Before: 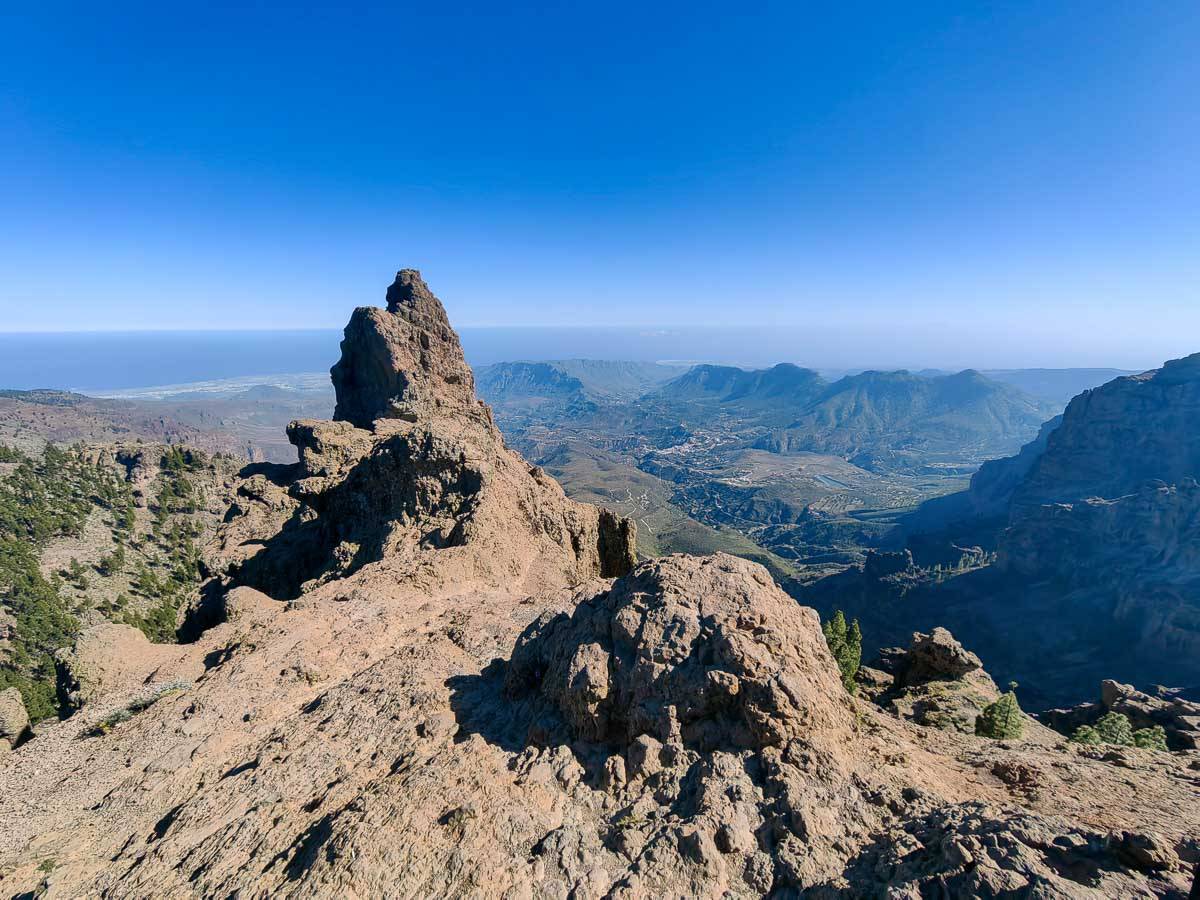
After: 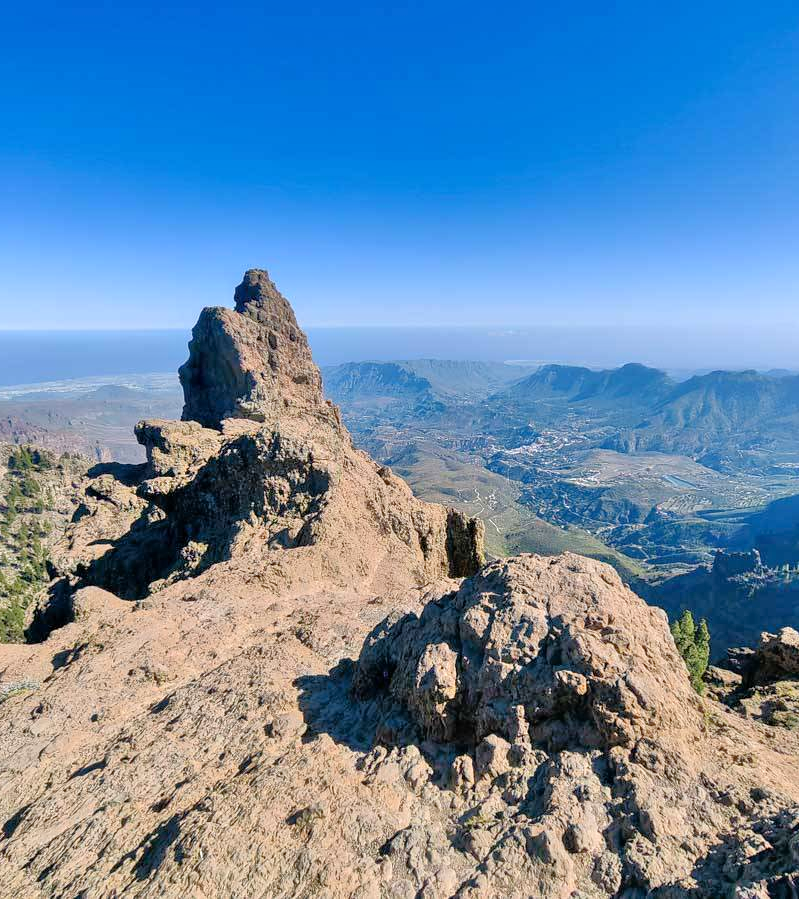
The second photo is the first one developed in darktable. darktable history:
crop and rotate: left 12.673%, right 20.66%
exposure: compensate highlight preservation false
tone equalizer: -7 EV 0.15 EV, -6 EV 0.6 EV, -5 EV 1.15 EV, -4 EV 1.33 EV, -3 EV 1.15 EV, -2 EV 0.6 EV, -1 EV 0.15 EV, mask exposure compensation -0.5 EV
